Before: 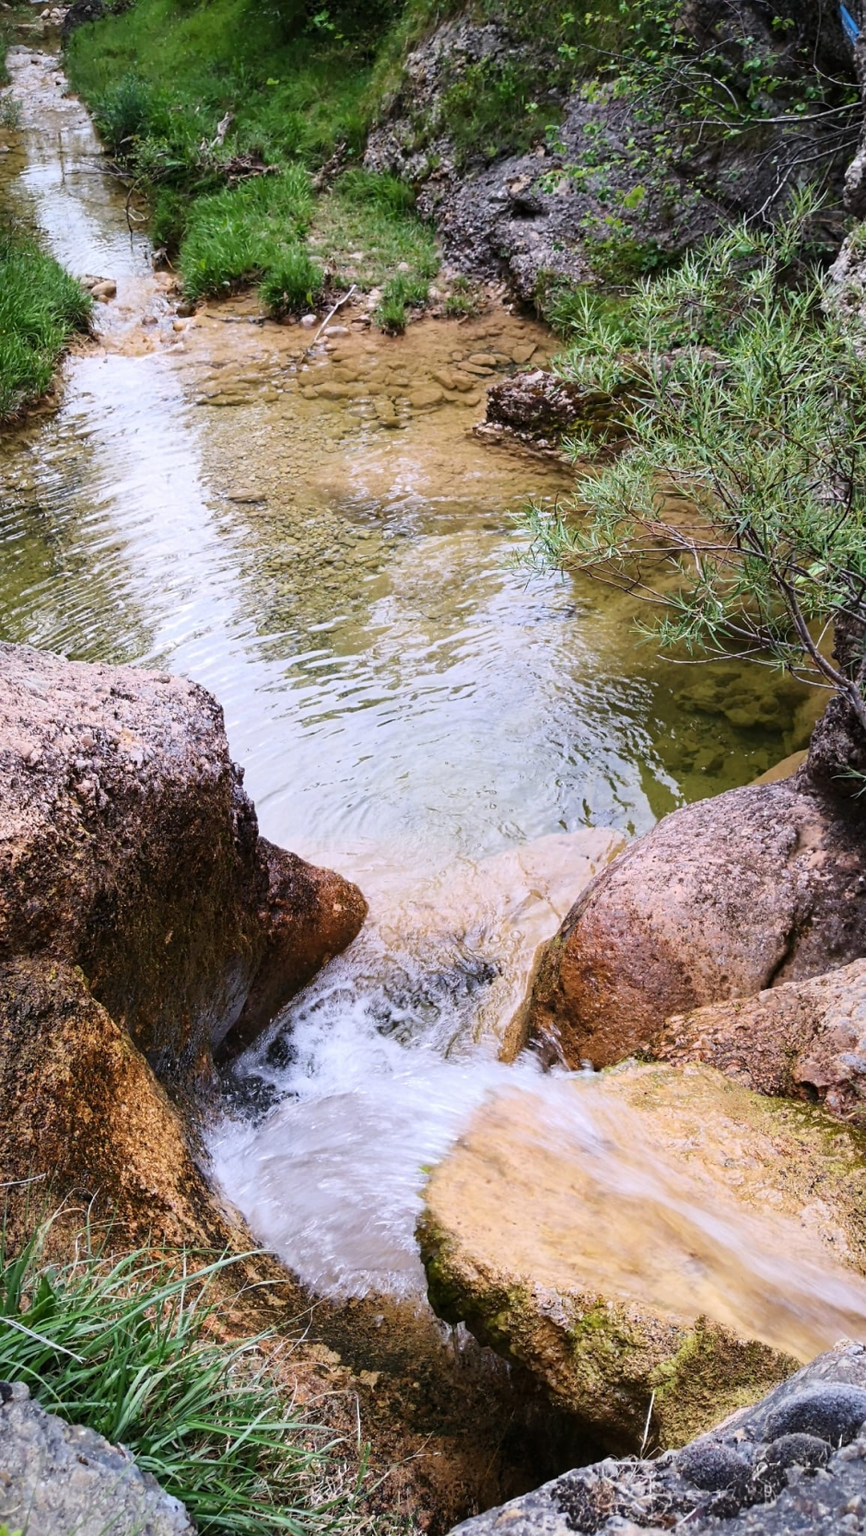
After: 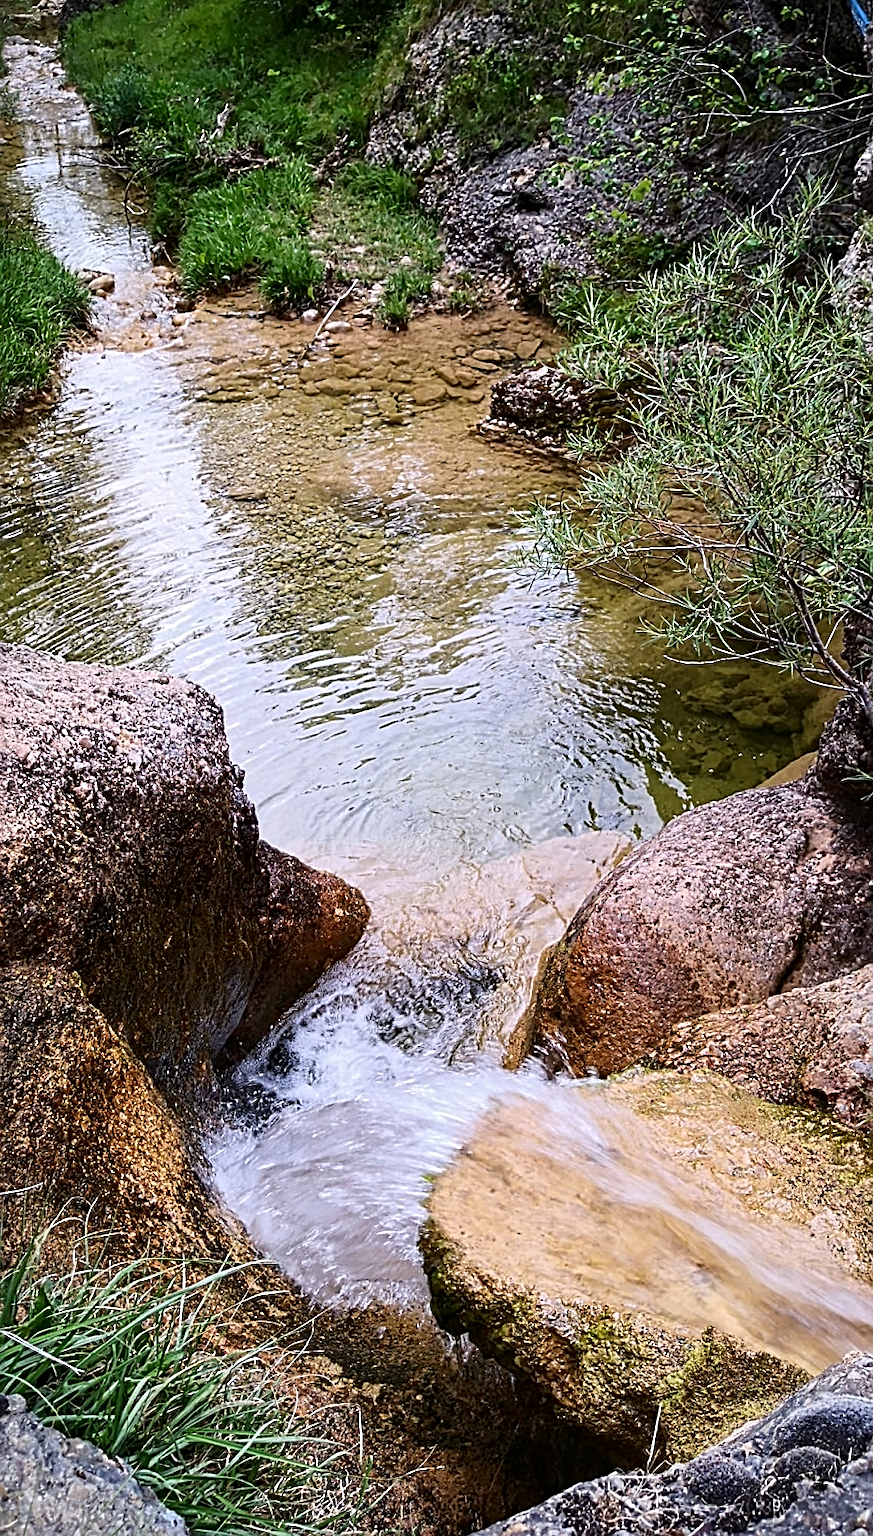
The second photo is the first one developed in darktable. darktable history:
contrast brightness saturation: brightness -0.094
sharpen: amount 0.492
crop: left 0.5%, top 0.676%, right 0.152%, bottom 0.897%
contrast equalizer: octaves 7, y [[0.5, 0.5, 0.5, 0.539, 0.64, 0.611], [0.5 ×6], [0.5 ×6], [0 ×6], [0 ×6]]
